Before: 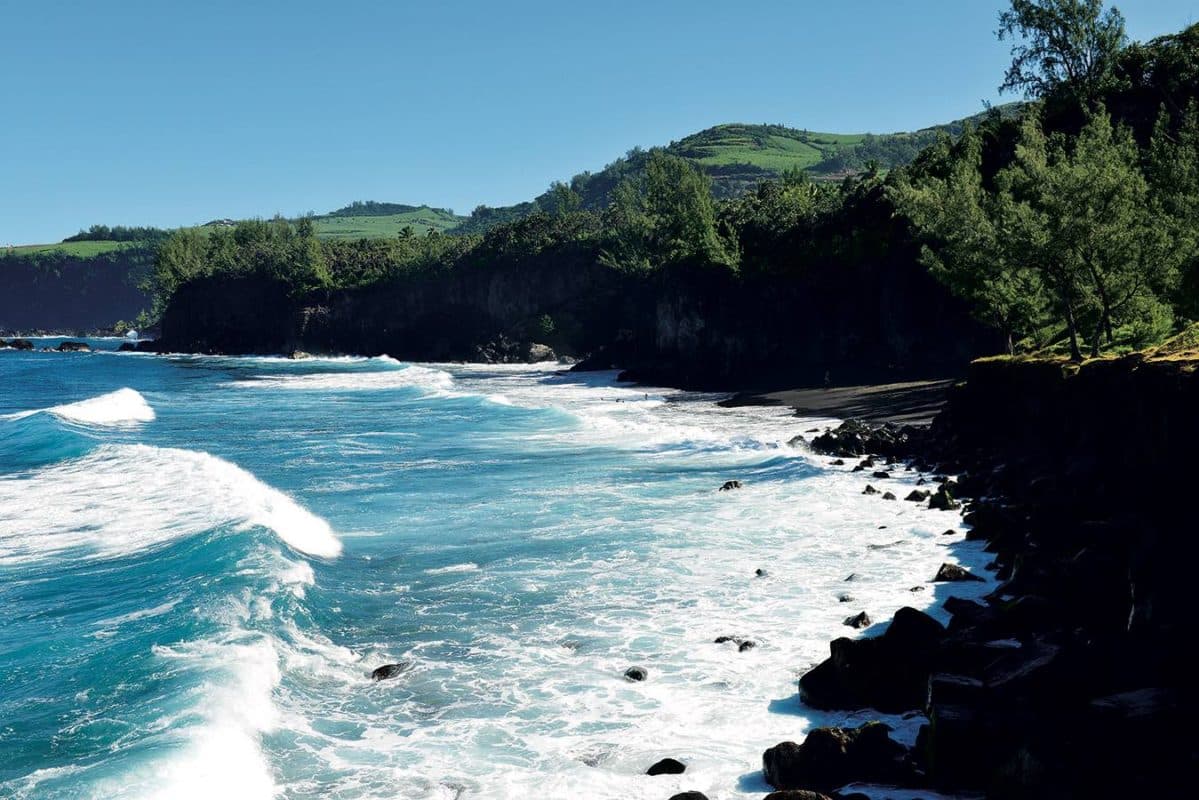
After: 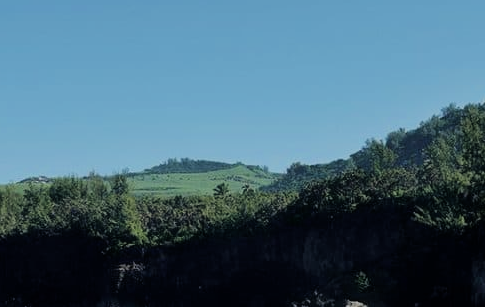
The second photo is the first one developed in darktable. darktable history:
filmic rgb: black relative exposure -7.65 EV, white relative exposure 4.56 EV, hardness 3.61, color science v6 (2022)
crop: left 15.469%, top 5.455%, right 44.021%, bottom 56.056%
haze removal: strength -0.093, compatibility mode true, adaptive false
